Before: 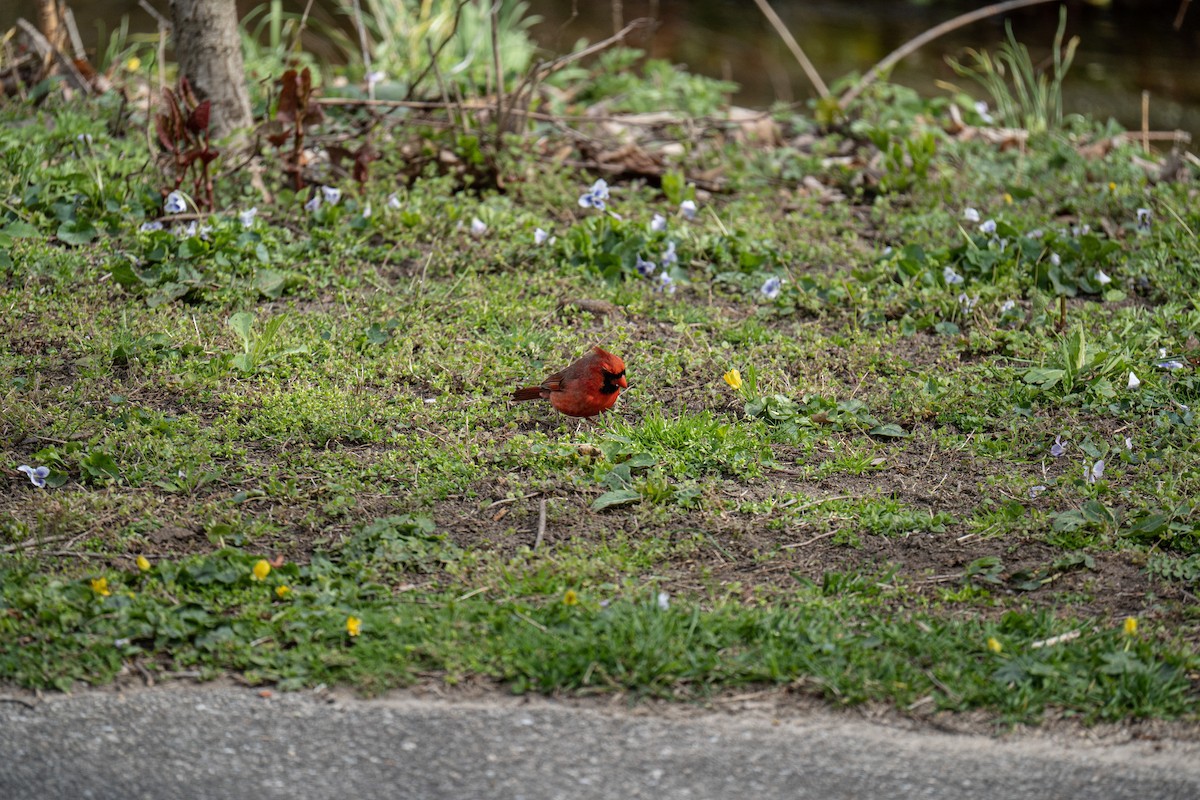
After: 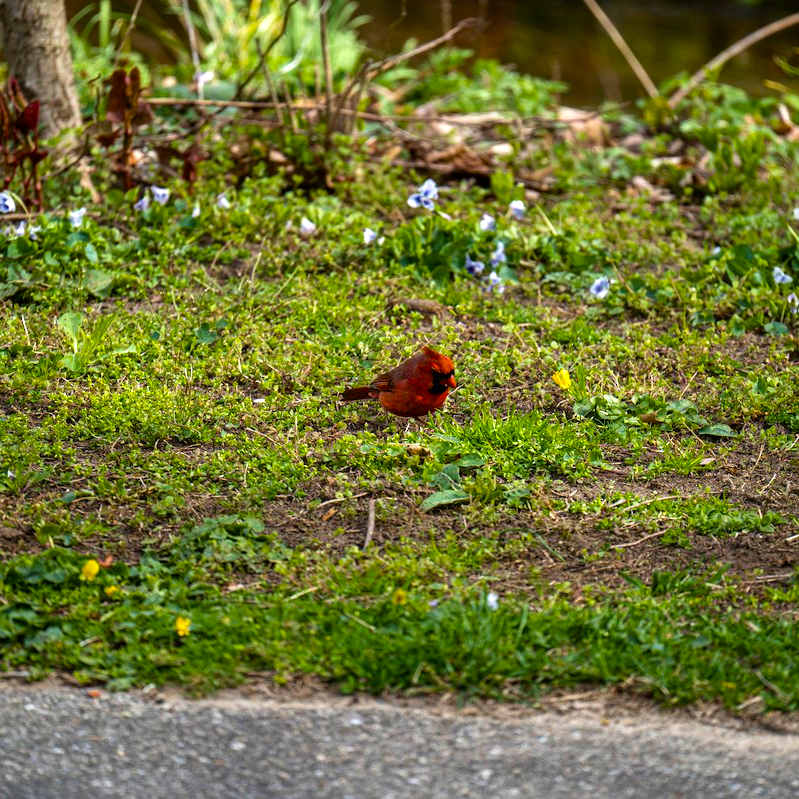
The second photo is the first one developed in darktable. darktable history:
crop and rotate: left 14.292%, right 19.041%
color balance rgb: linear chroma grading › global chroma 9%, perceptual saturation grading › global saturation 36%, perceptual saturation grading › shadows 35%, perceptual brilliance grading › global brilliance 15%, perceptual brilliance grading › shadows -35%, global vibrance 15%
velvia: on, module defaults
